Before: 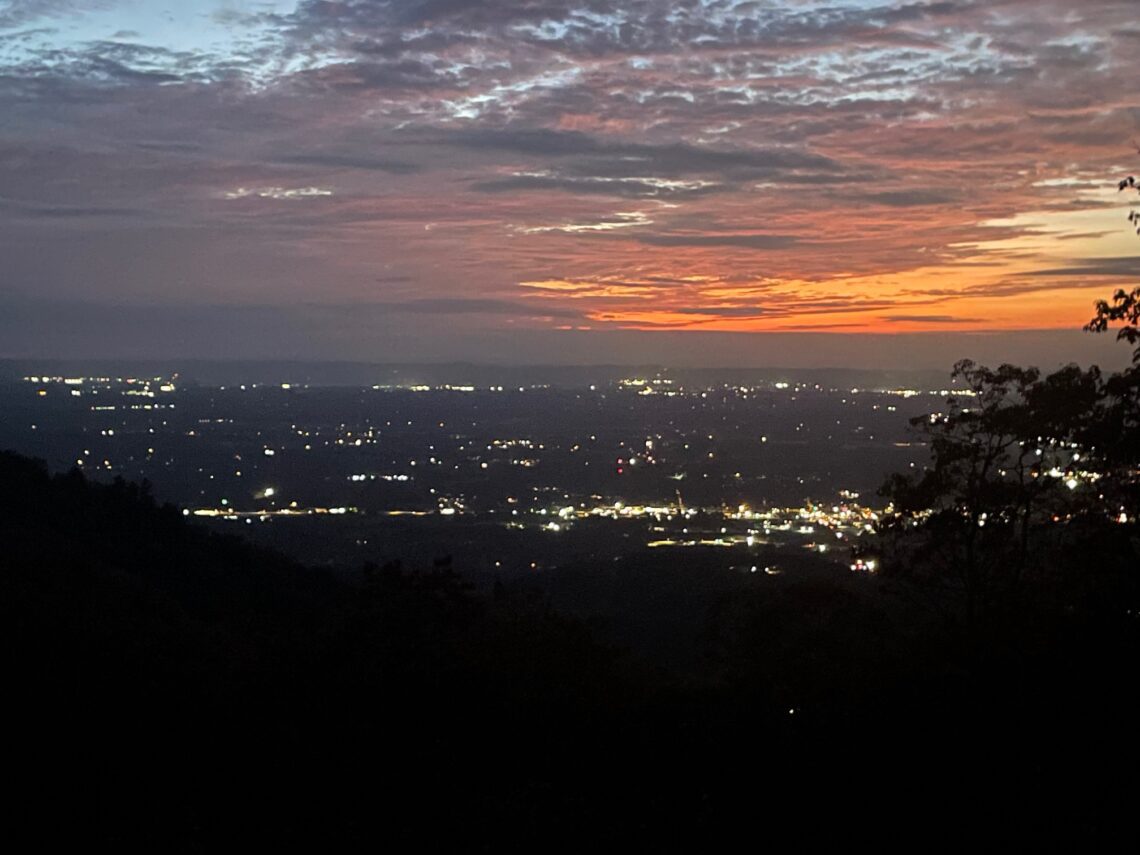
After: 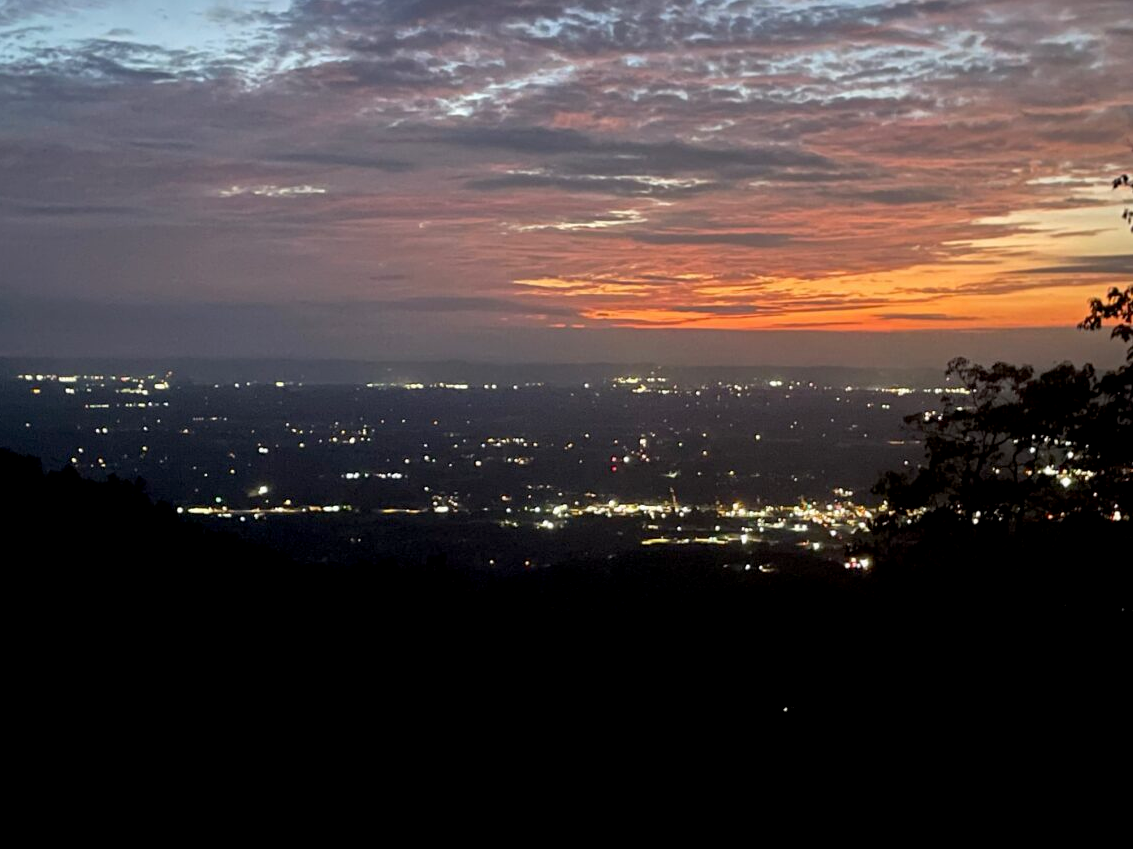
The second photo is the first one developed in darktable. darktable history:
crop and rotate: left 0.608%, top 0.375%, bottom 0.262%
exposure: black level correction 0.005, exposure 0.005 EV, compensate highlight preservation false
